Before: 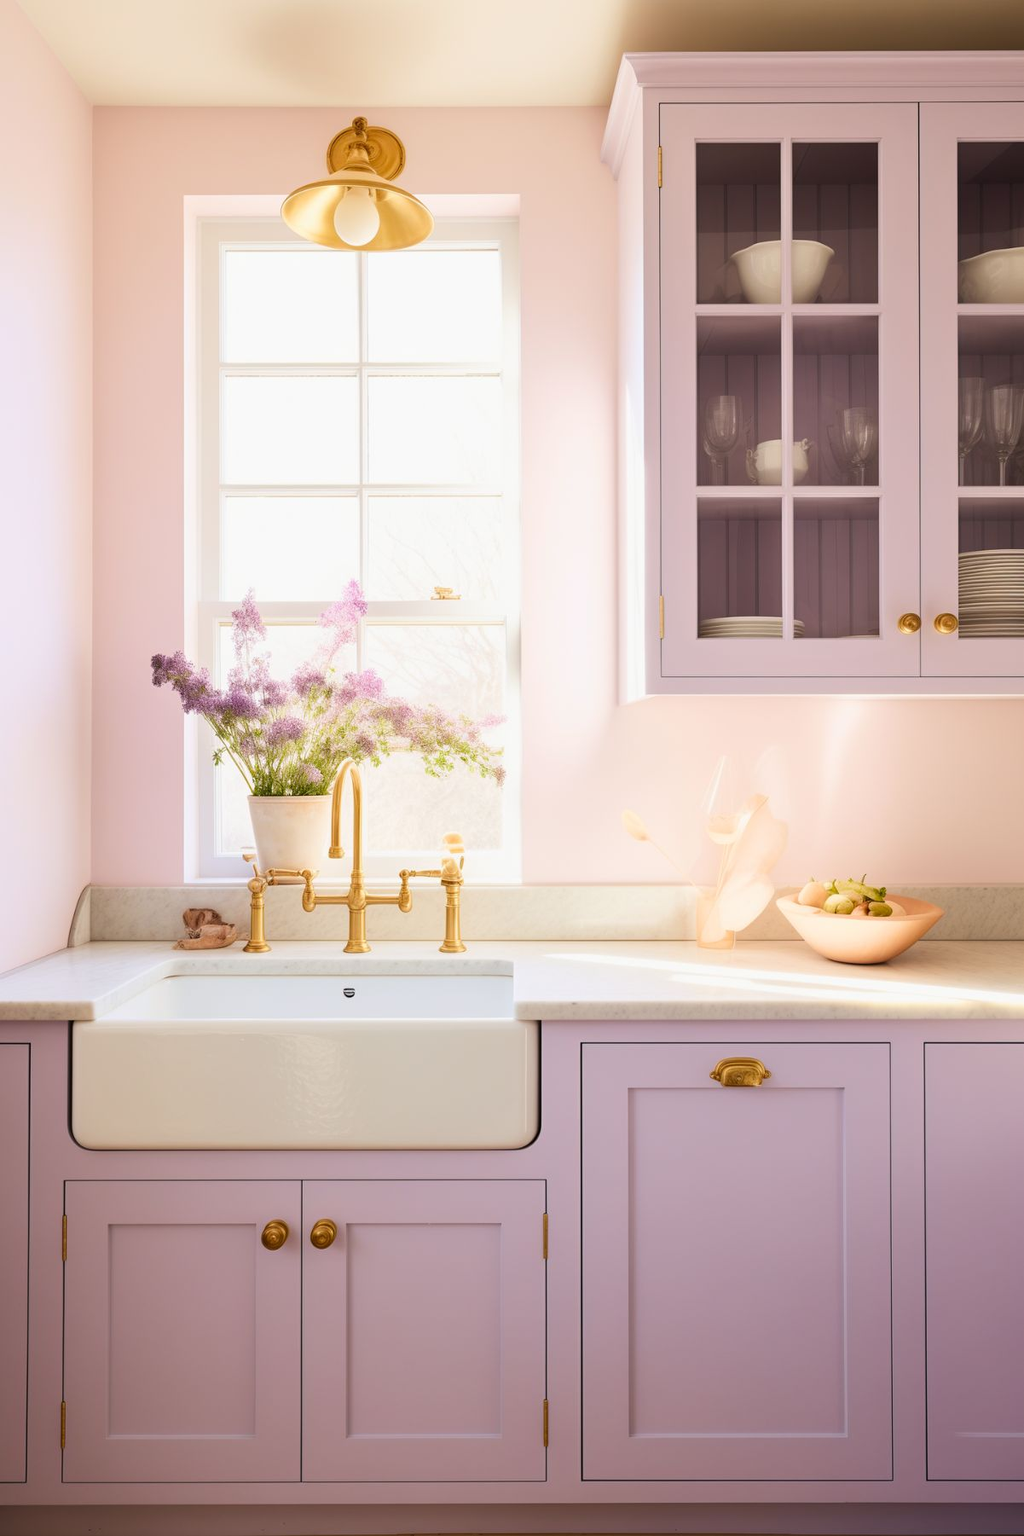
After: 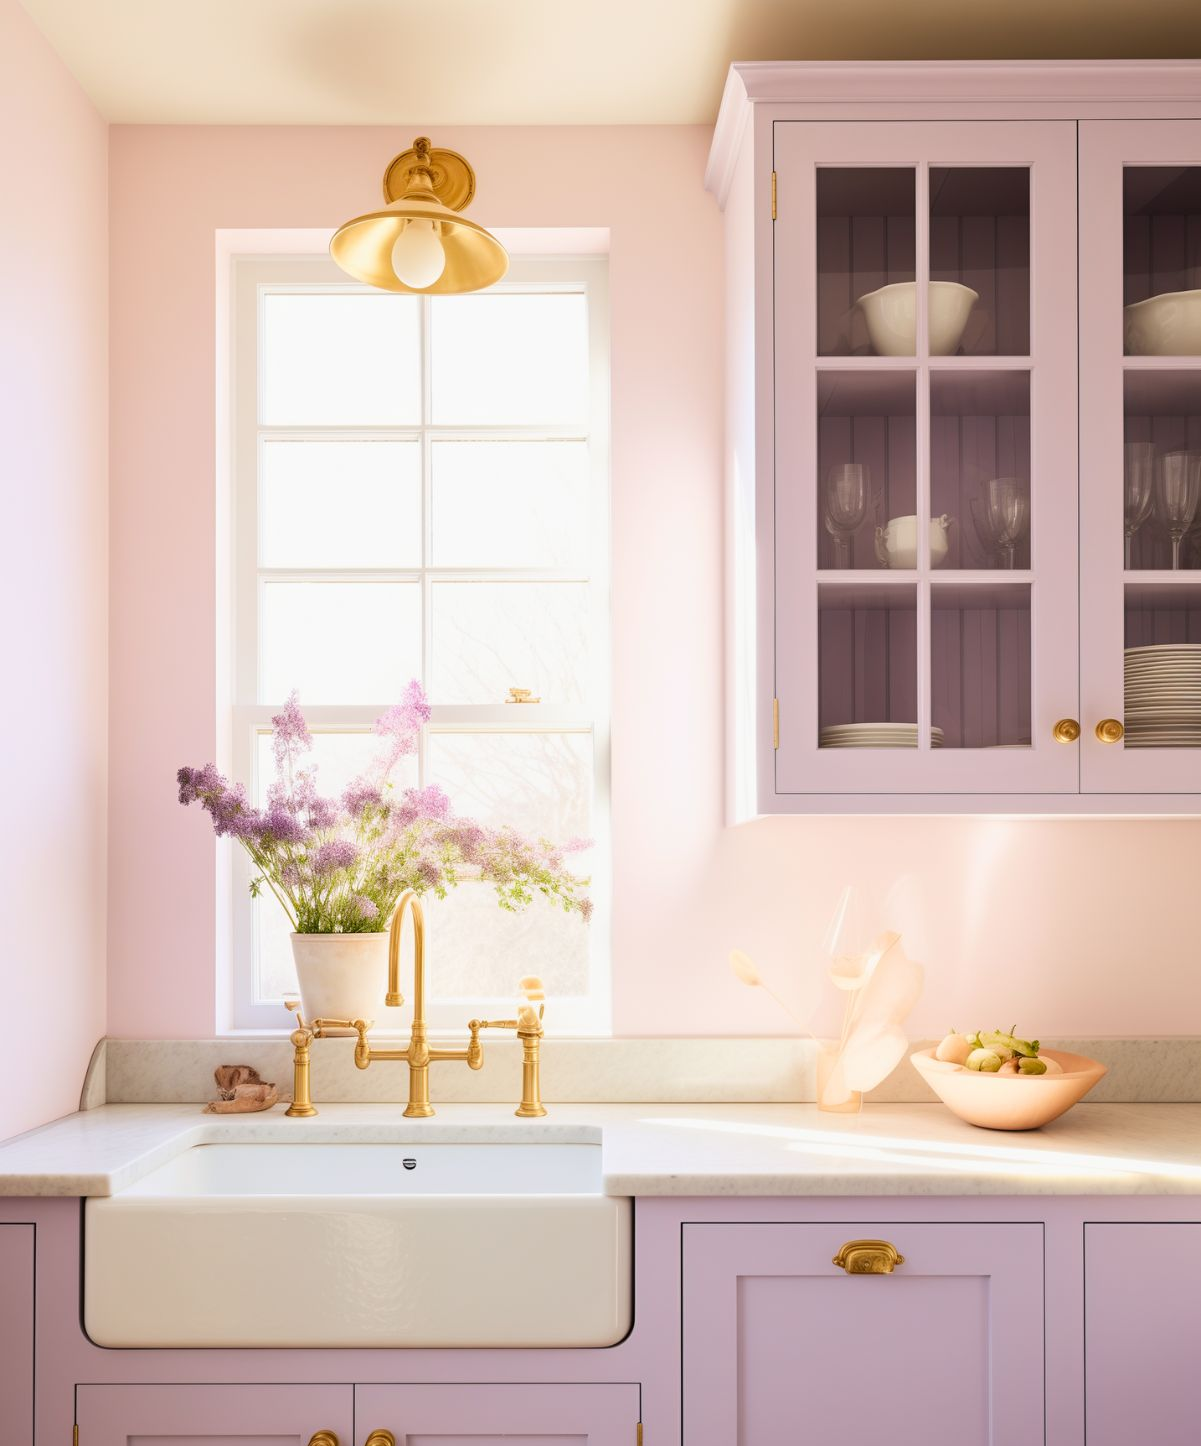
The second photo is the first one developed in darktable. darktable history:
crop: bottom 19.7%
